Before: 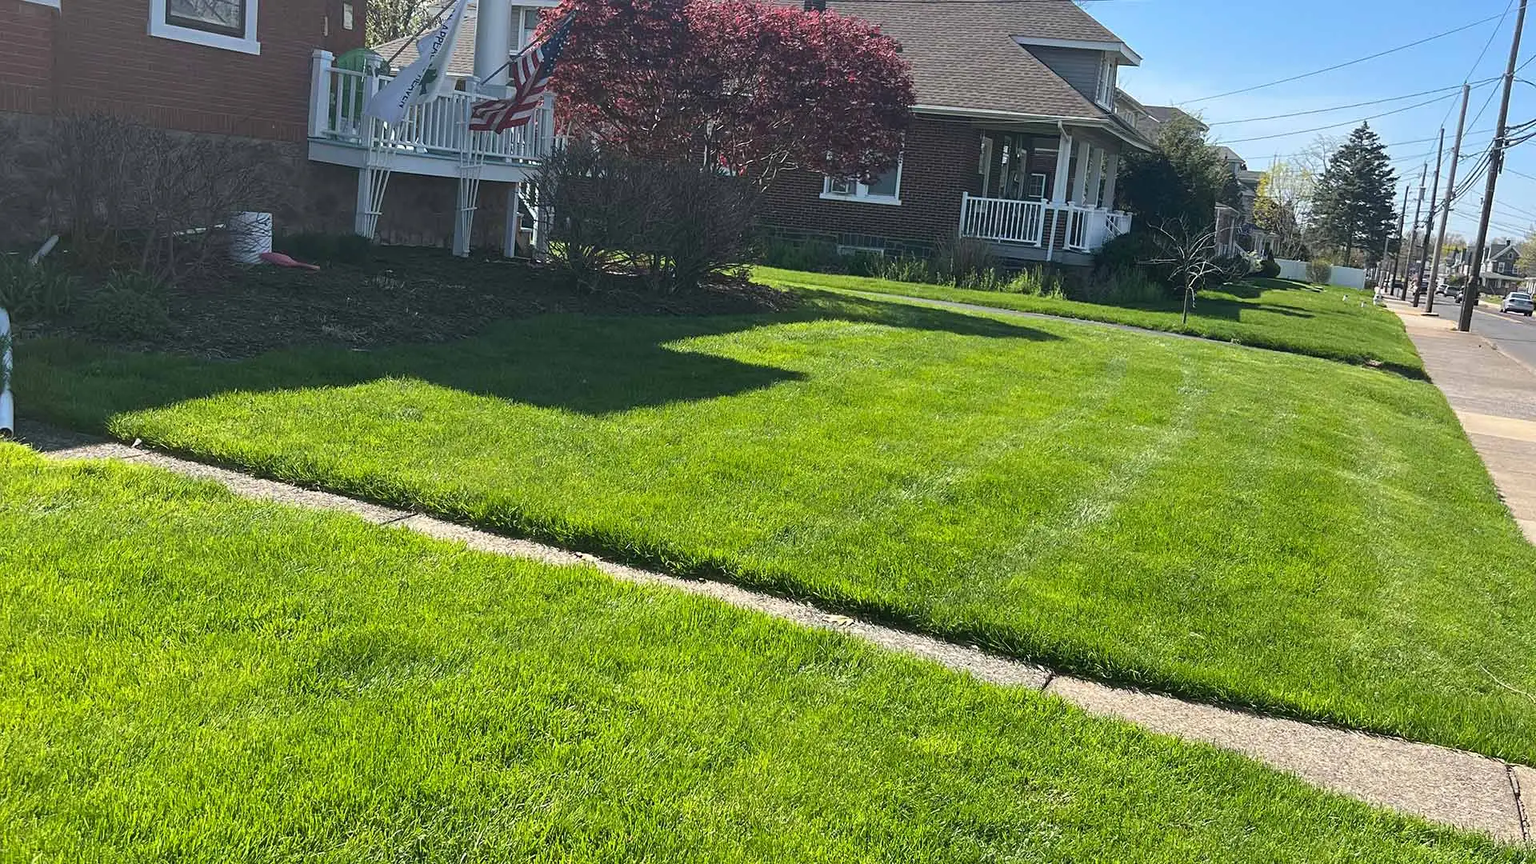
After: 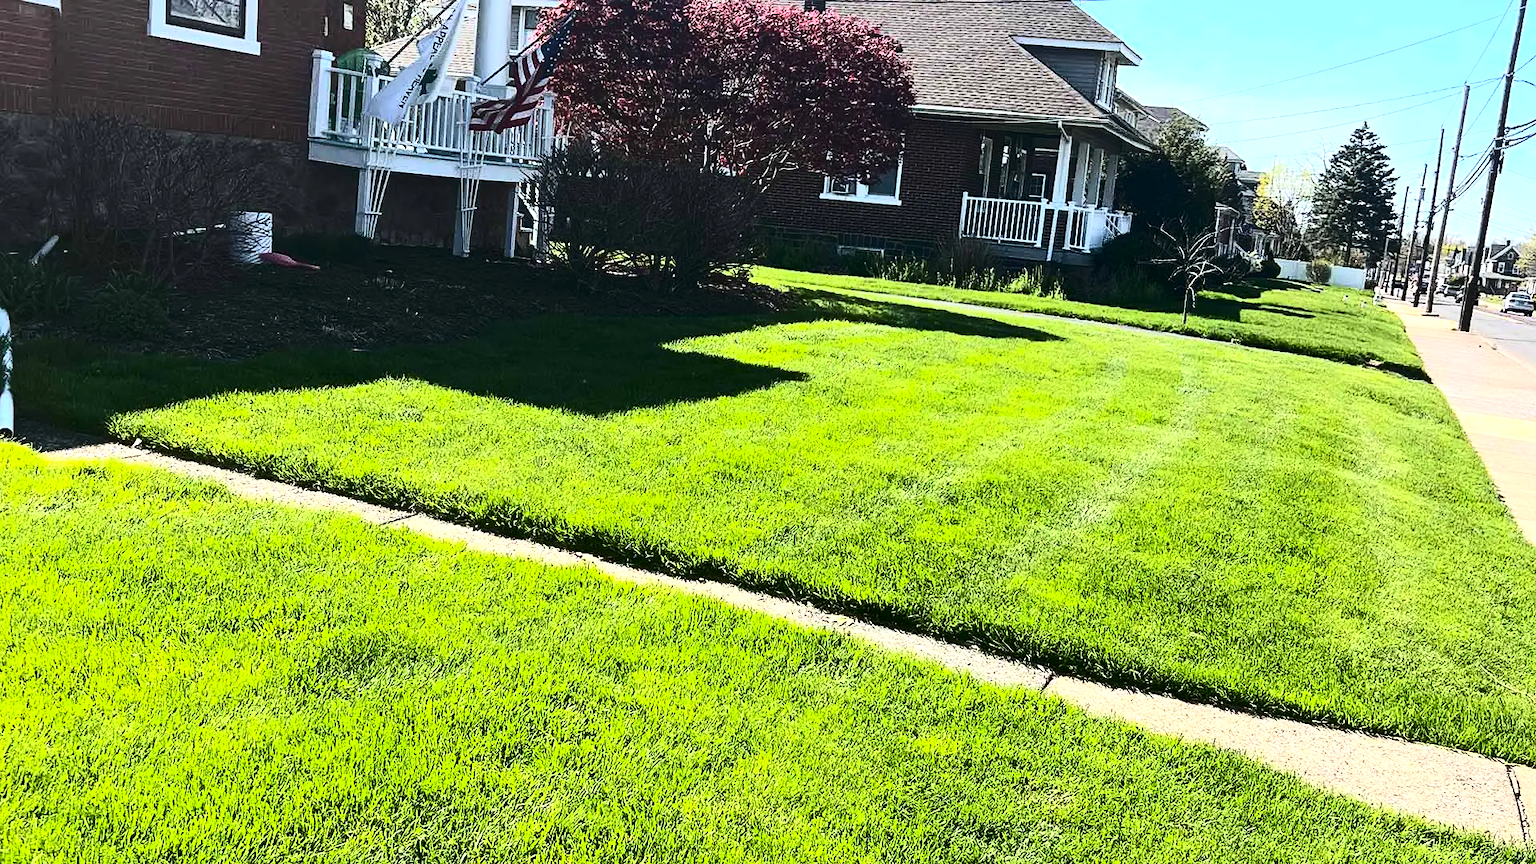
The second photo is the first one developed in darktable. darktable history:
tone equalizer: -8 EV -0.75 EV, -7 EV -0.7 EV, -6 EV -0.6 EV, -5 EV -0.4 EV, -3 EV 0.4 EV, -2 EV 0.6 EV, -1 EV 0.7 EV, +0 EV 0.75 EV, edges refinement/feathering 500, mask exposure compensation -1.57 EV, preserve details no
contrast brightness saturation: contrast 0.4, brightness 0.1, saturation 0.21
